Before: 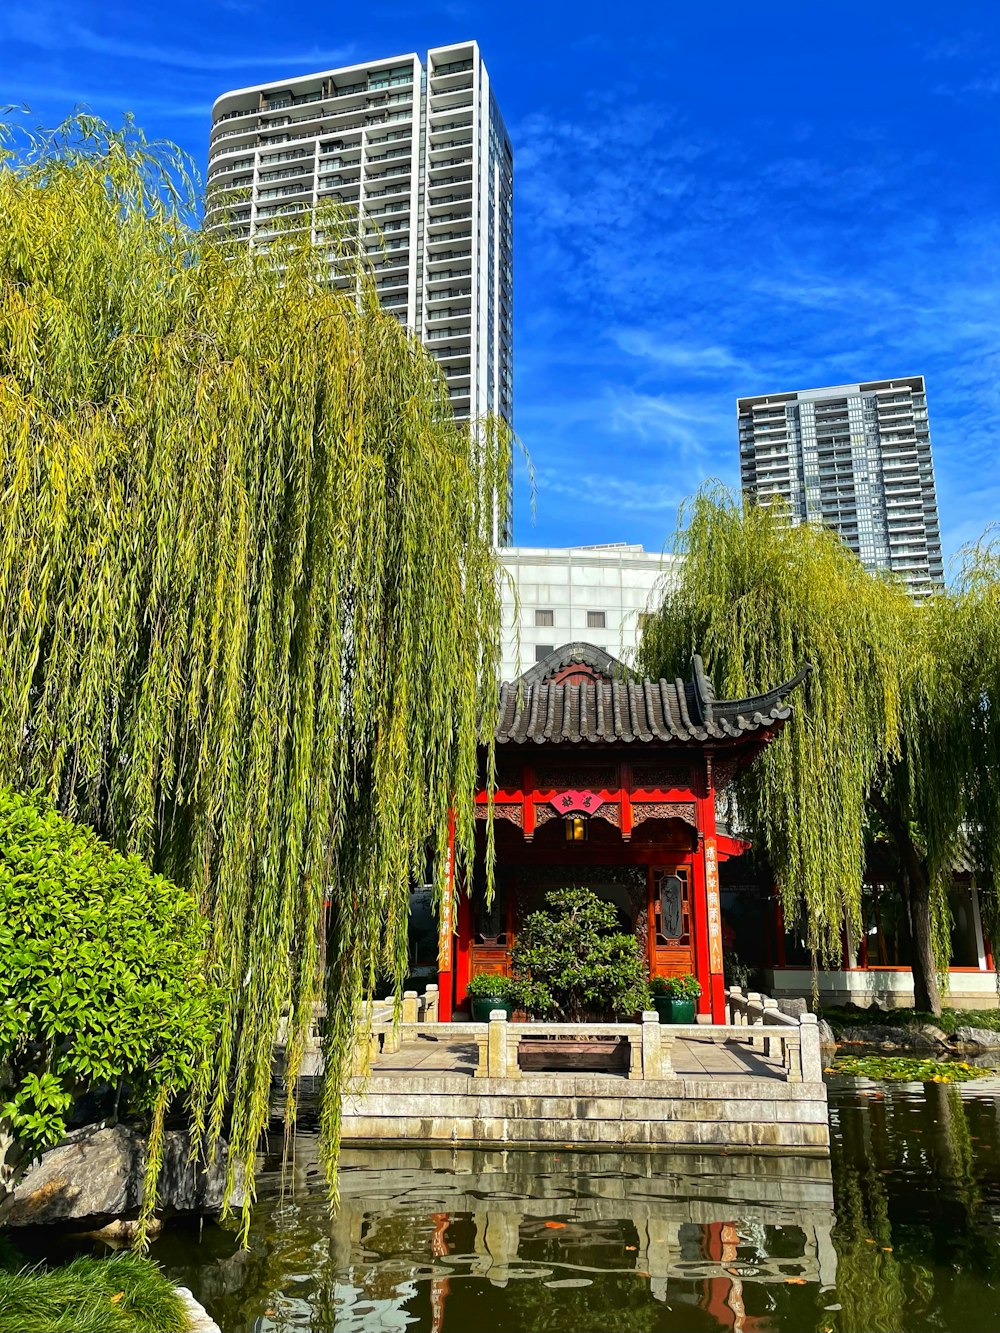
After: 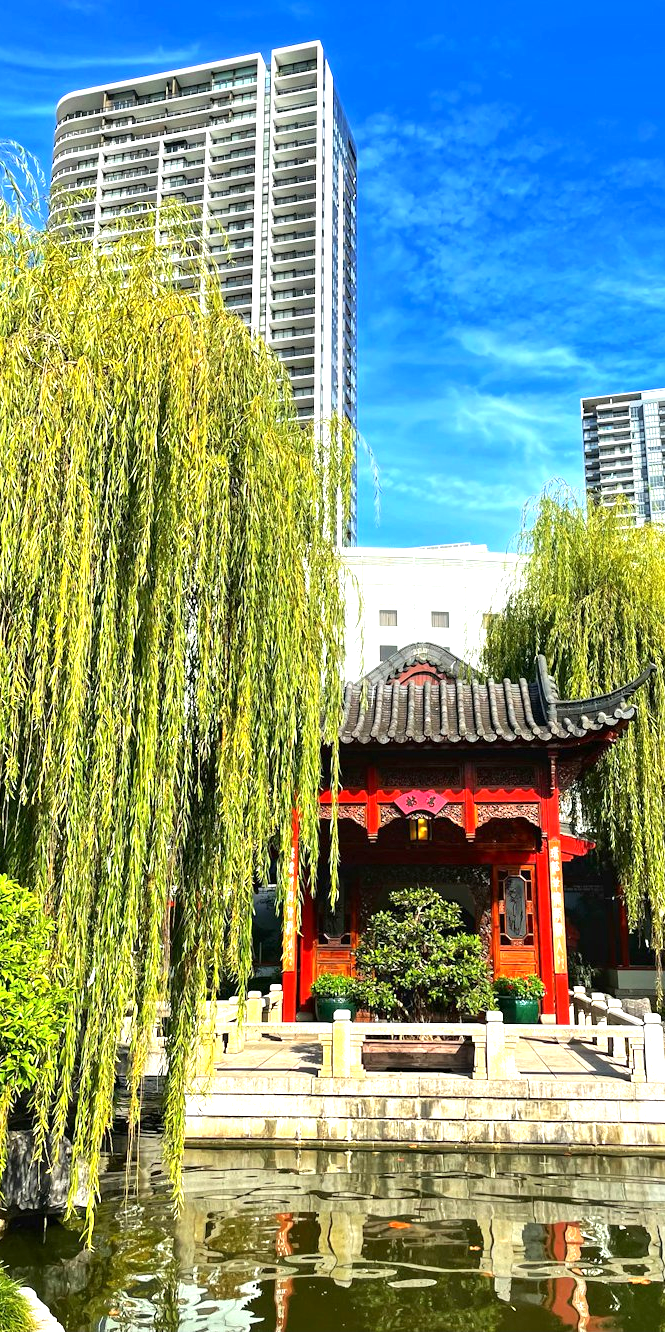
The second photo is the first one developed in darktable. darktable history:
exposure: exposure 1 EV, compensate highlight preservation false
crop and rotate: left 15.612%, right 17.807%
